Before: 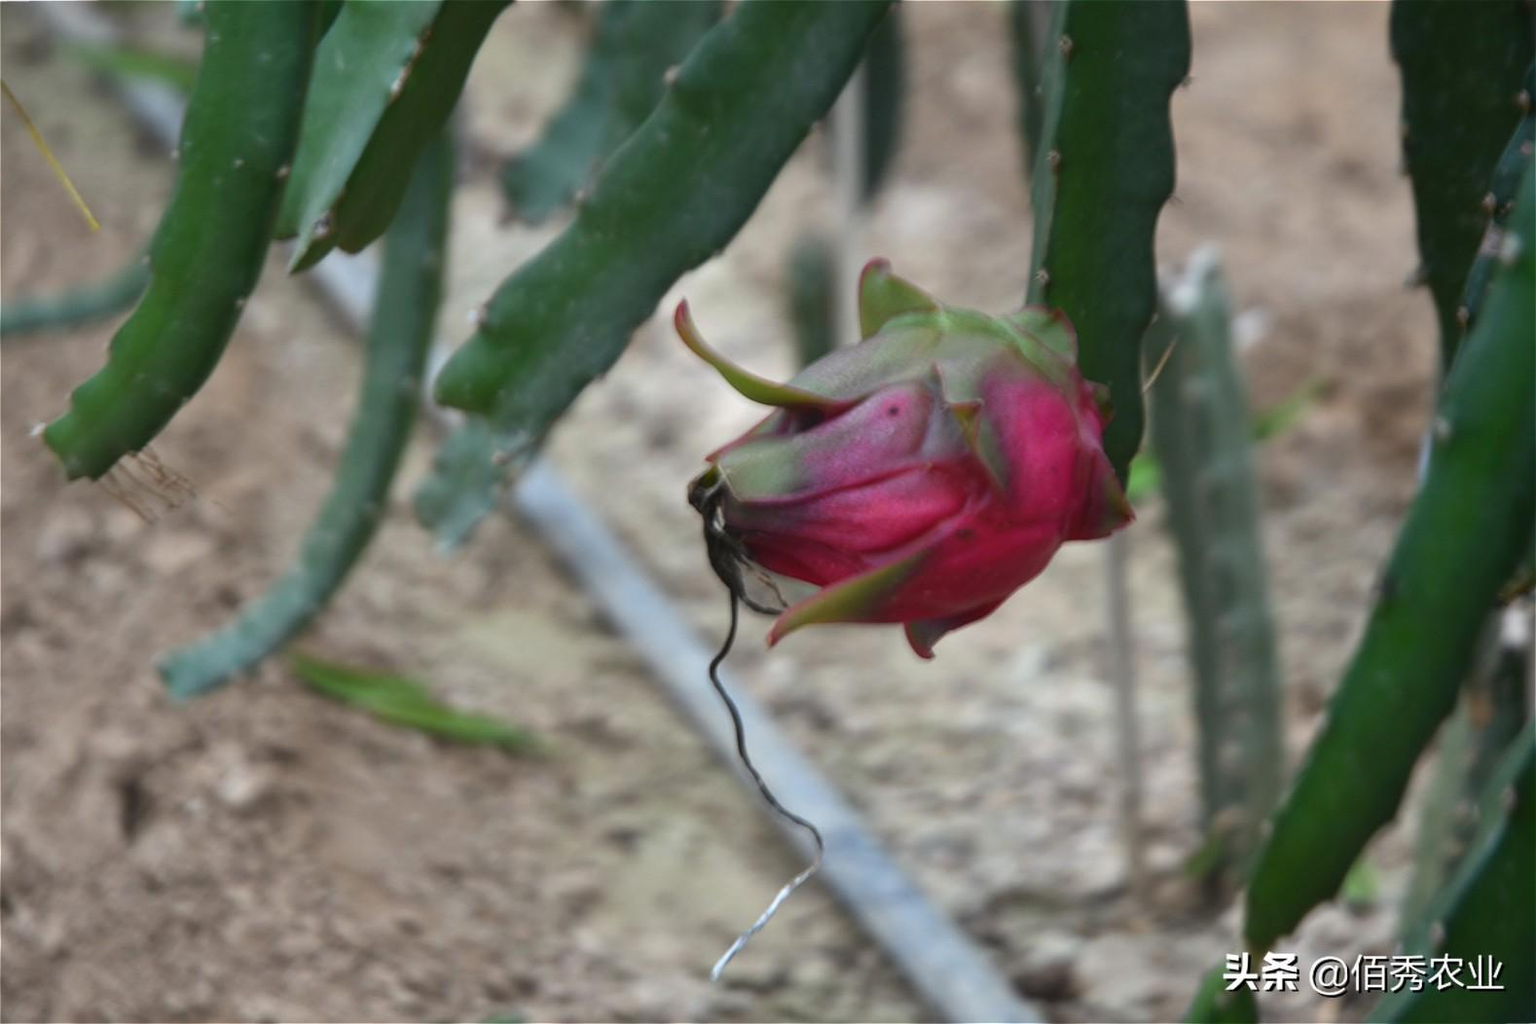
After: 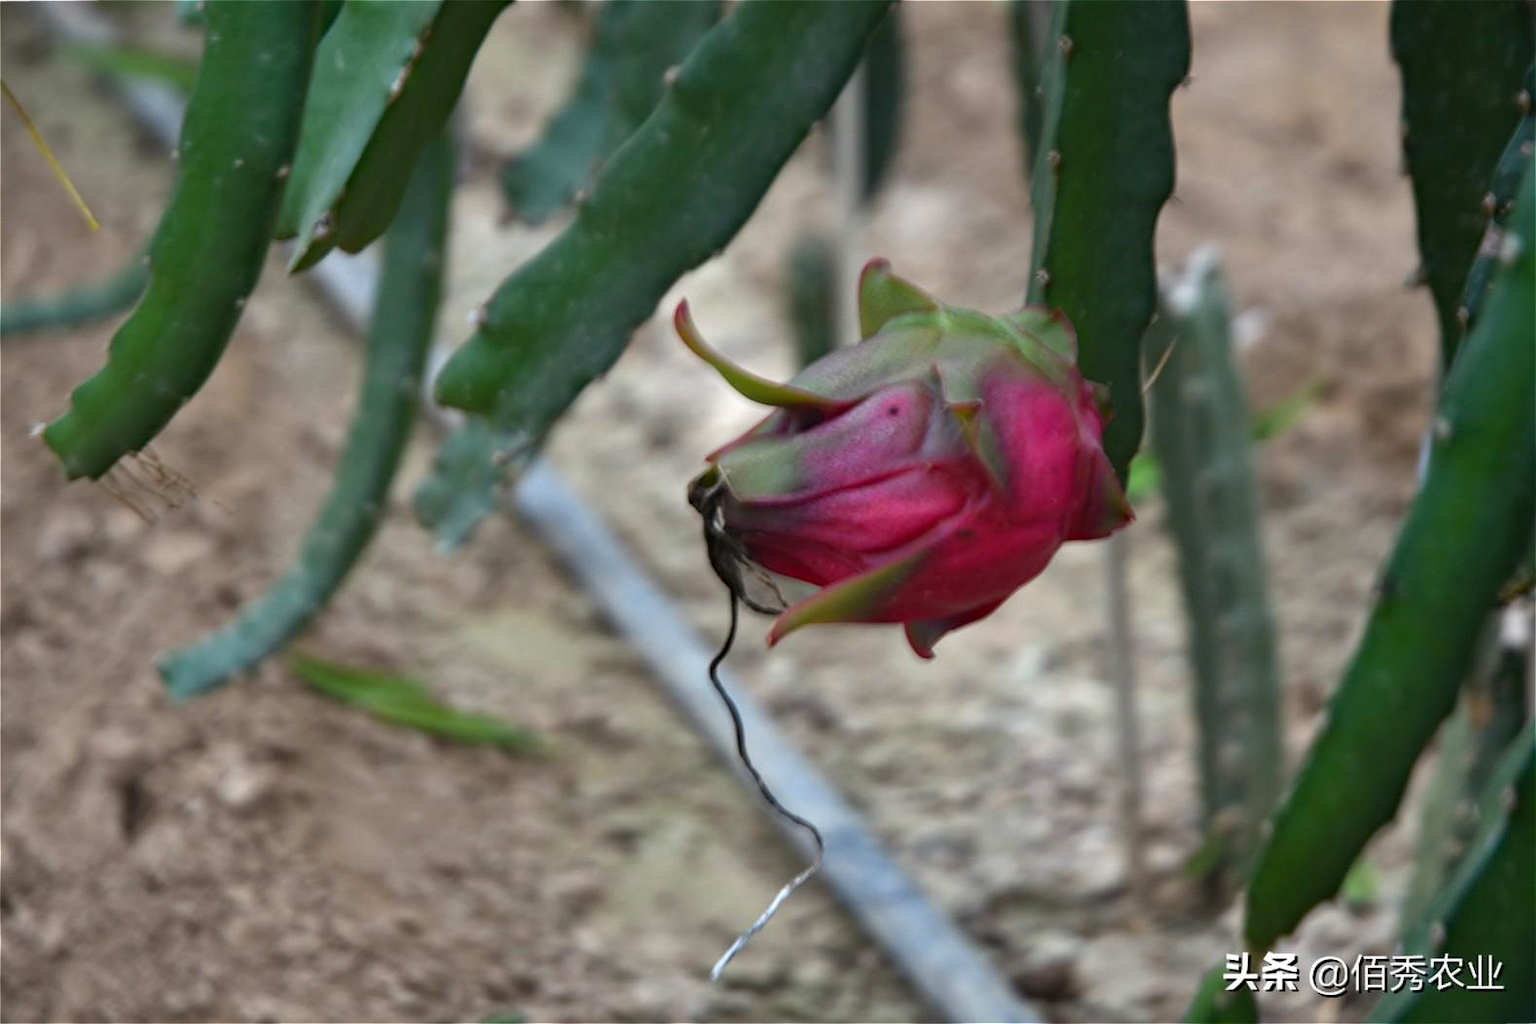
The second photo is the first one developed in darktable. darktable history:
haze removal: compatibility mode true, adaptive false
shadows and highlights: radius 116.18, shadows 42.31, highlights -61.6, soften with gaussian
